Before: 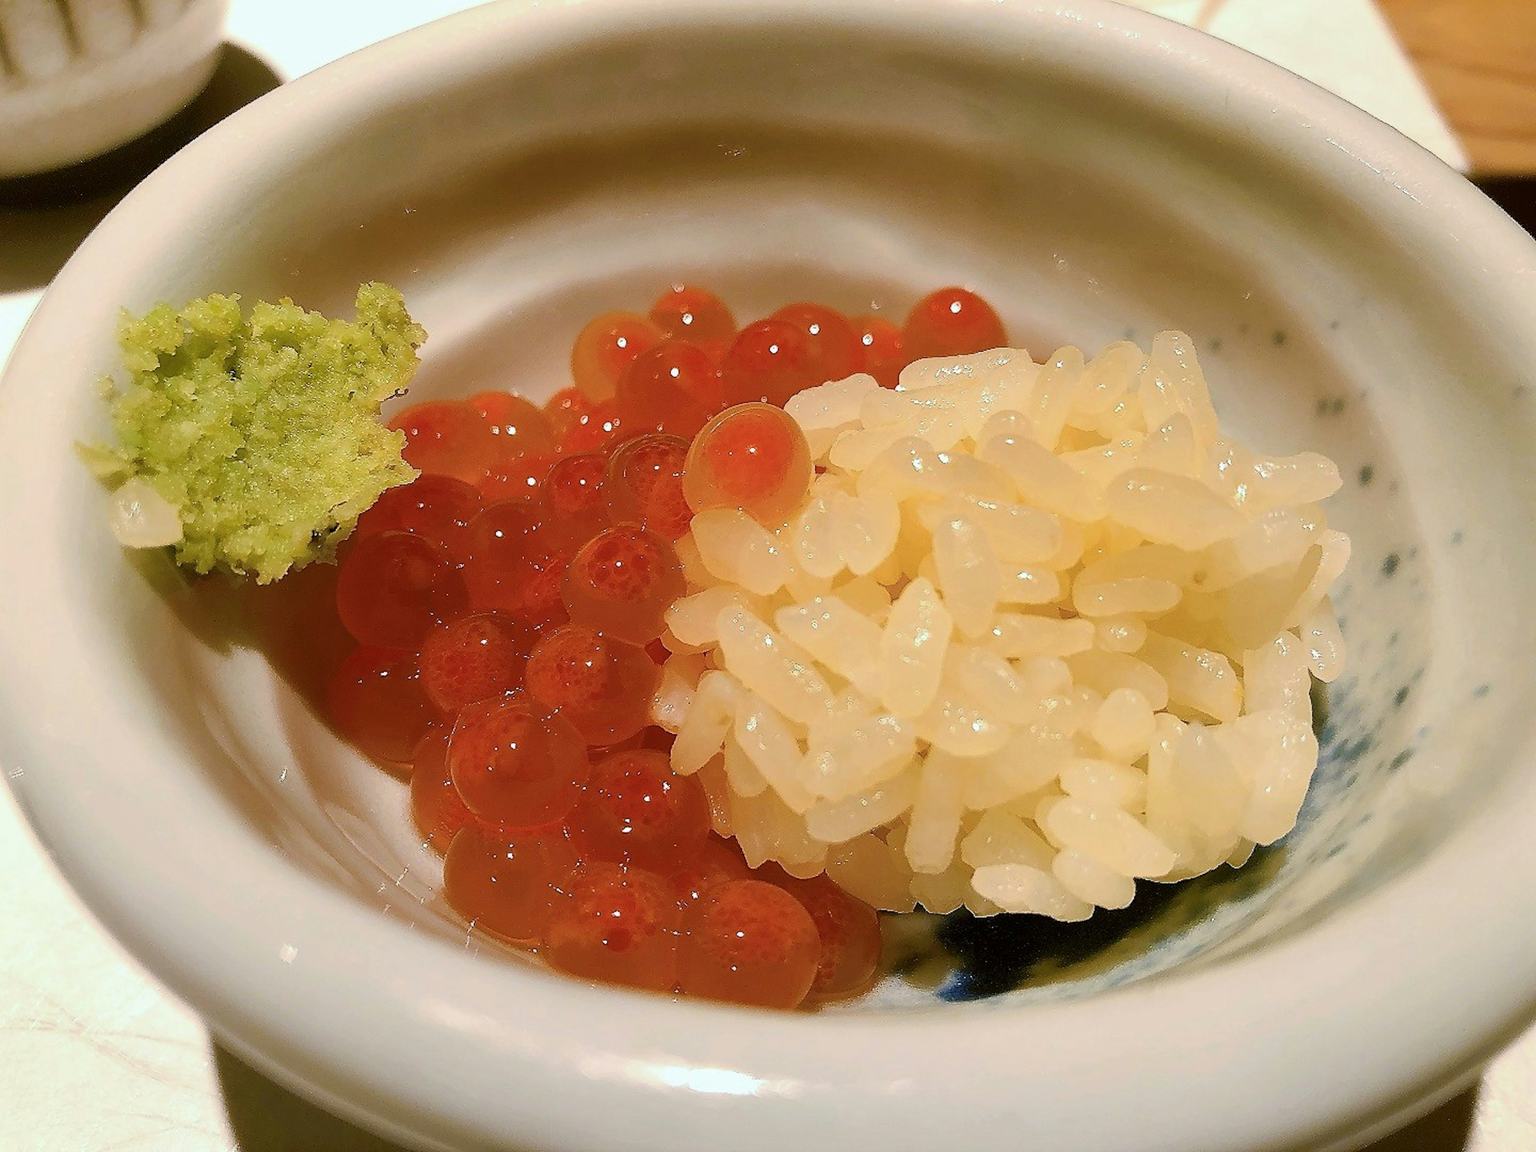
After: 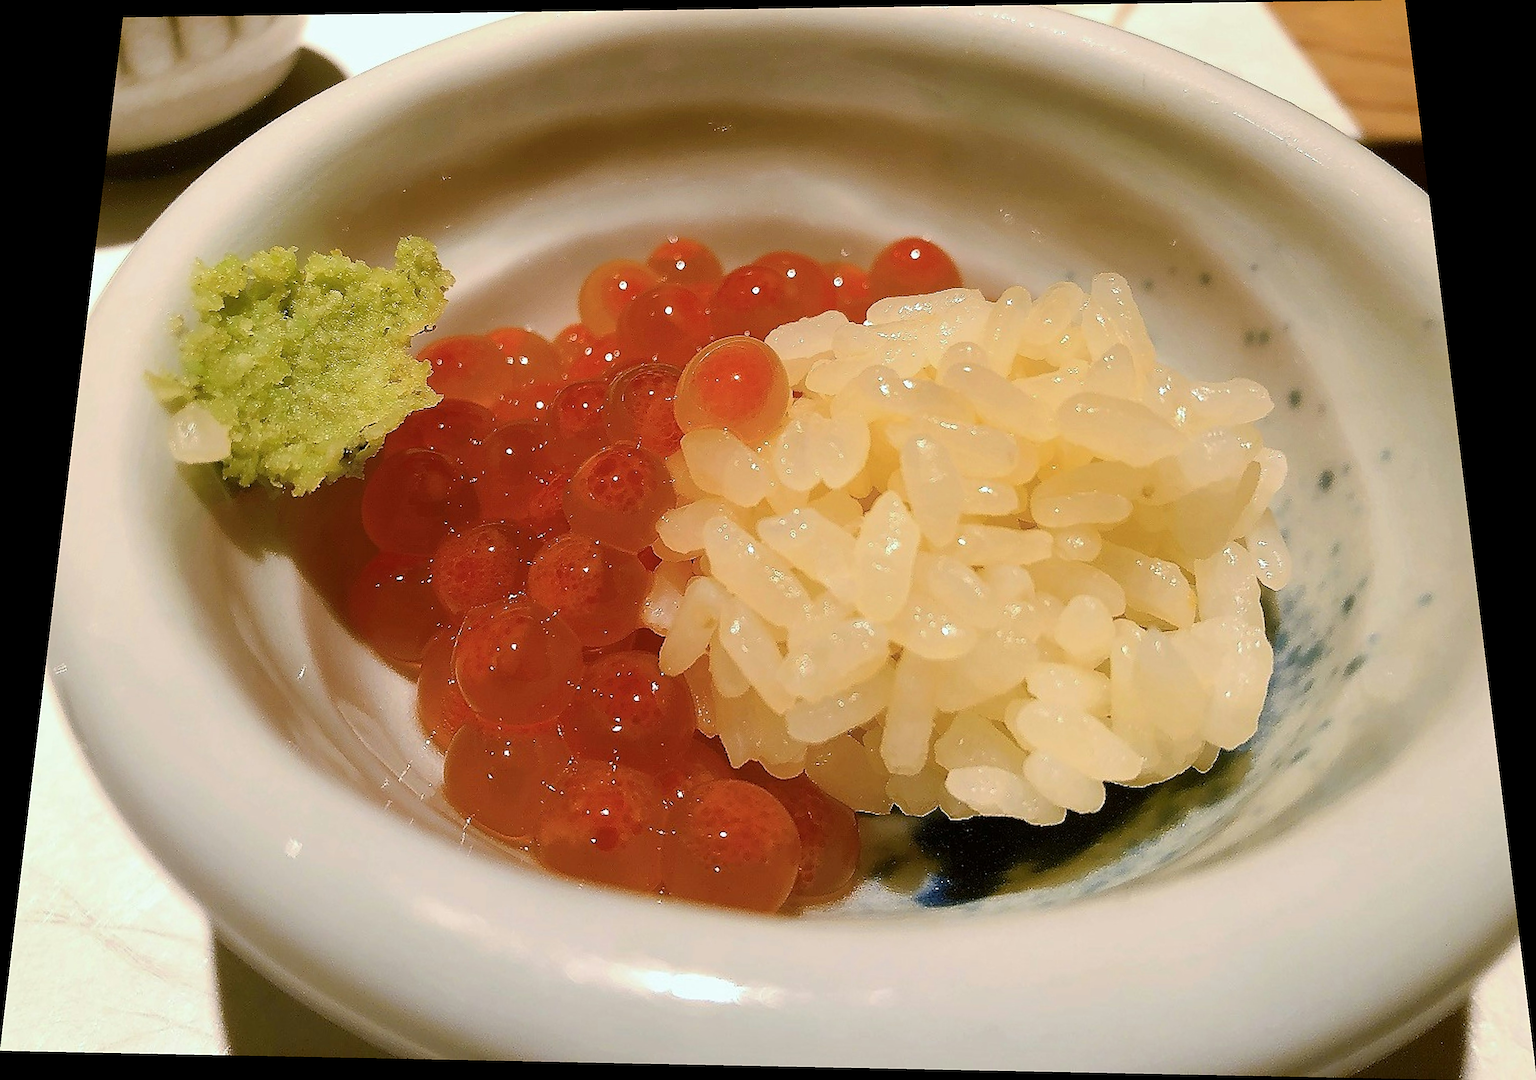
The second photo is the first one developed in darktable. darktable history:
rotate and perspective: rotation 0.128°, lens shift (vertical) -0.181, lens shift (horizontal) -0.044, shear 0.001, automatic cropping off
sharpen: on, module defaults
